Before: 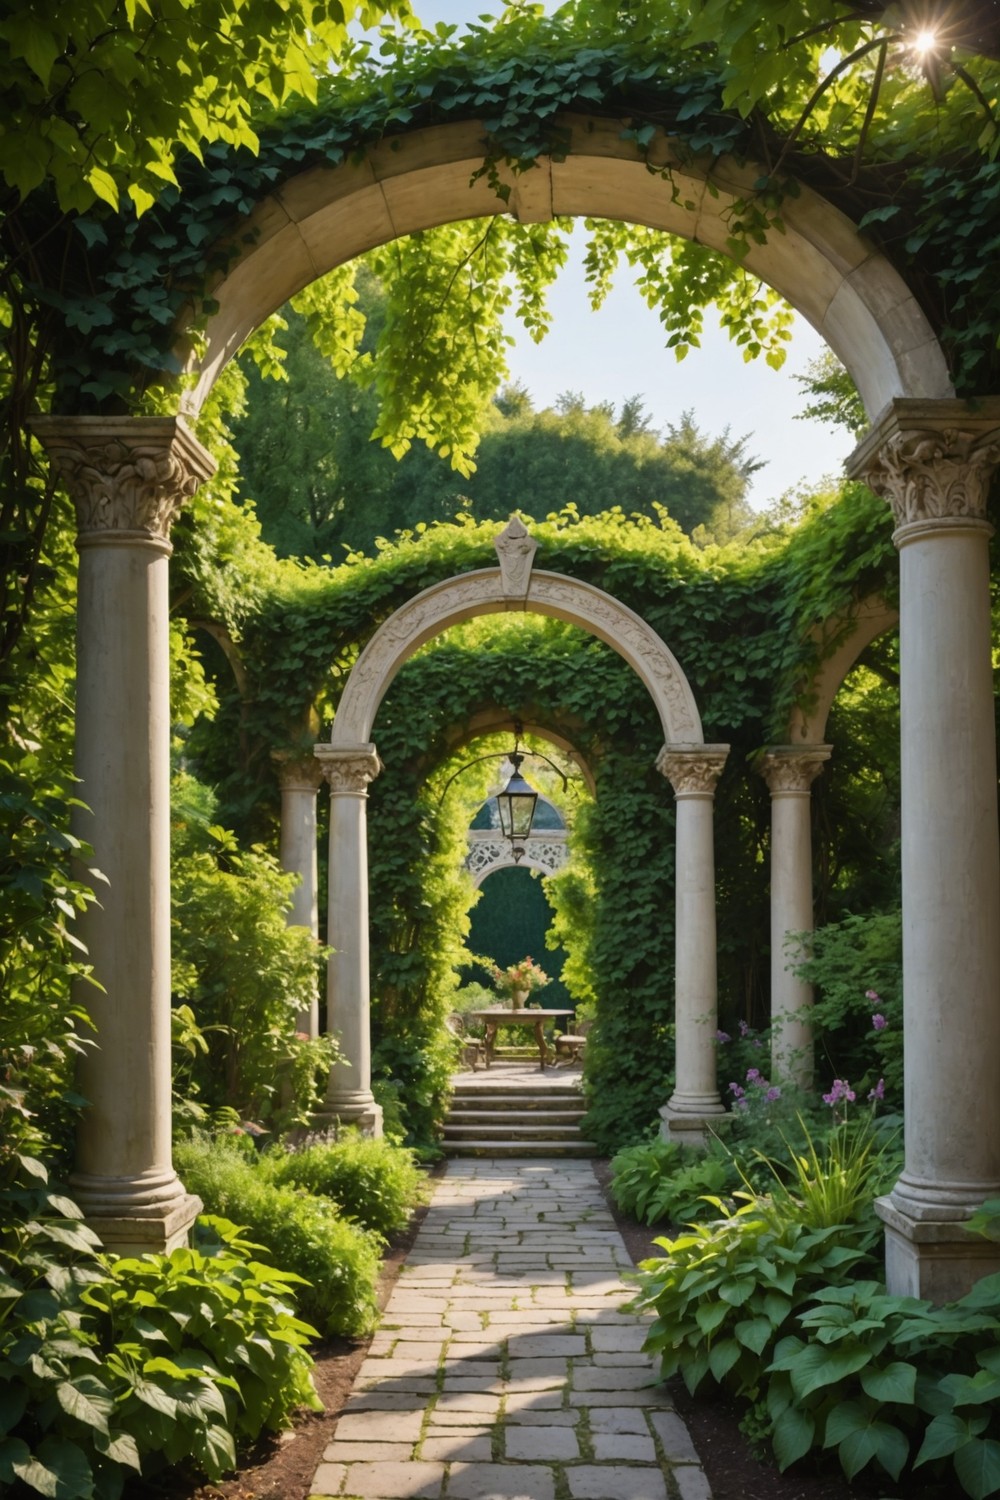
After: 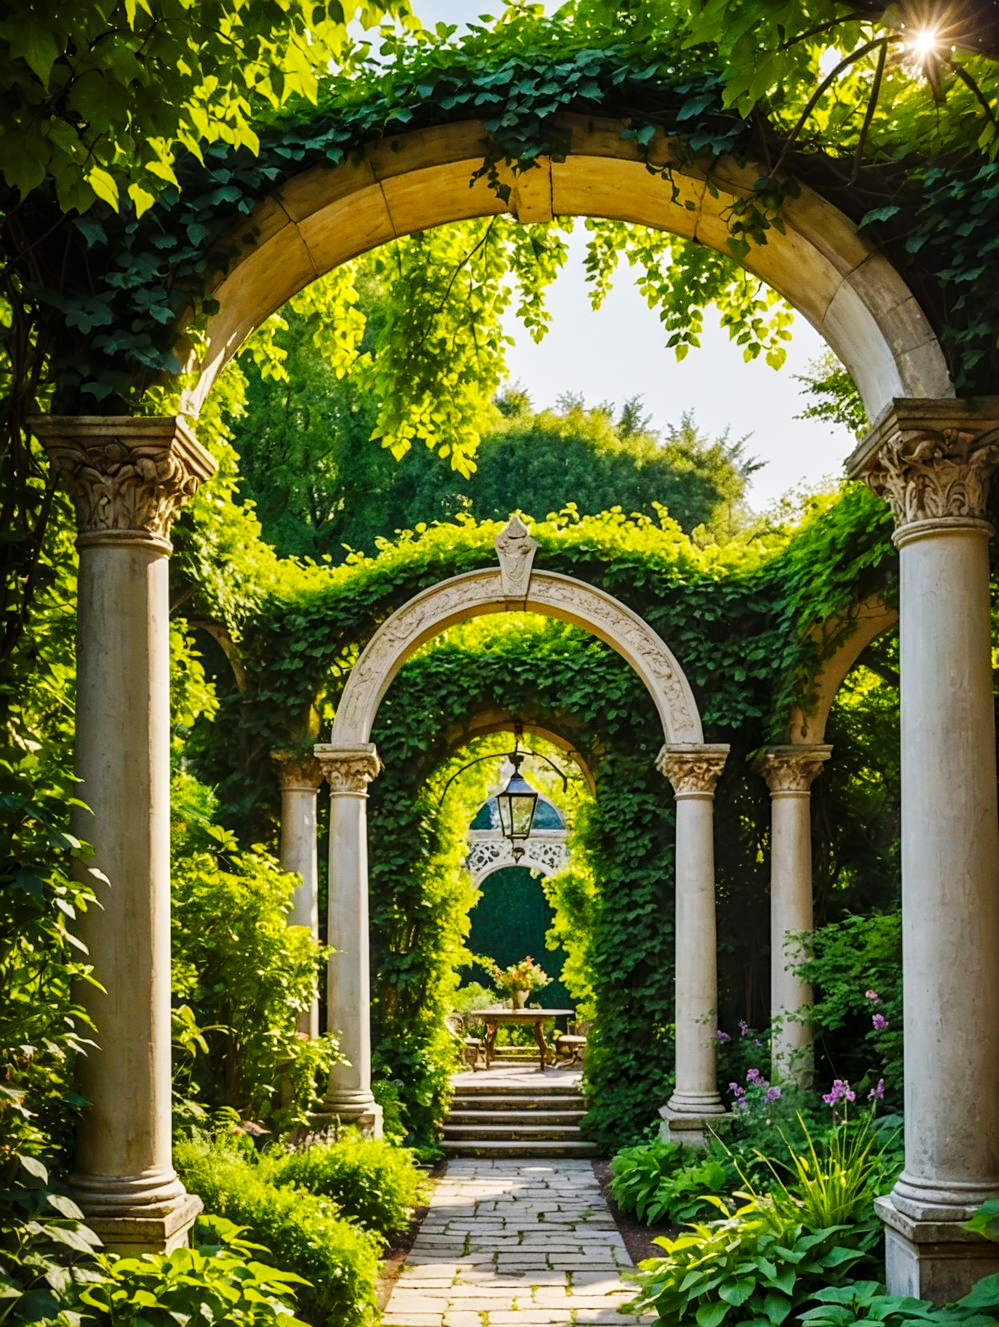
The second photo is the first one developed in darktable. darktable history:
sharpen: on, module defaults
base curve: curves: ch0 [(0, 0) (0.032, 0.025) (0.121, 0.166) (0.206, 0.329) (0.605, 0.79) (1, 1)], preserve colors none
local contrast: highlights 25%, detail 130%
crop and rotate: top 0%, bottom 11.49%
color balance rgb: perceptual saturation grading › global saturation 25%, global vibrance 10%
